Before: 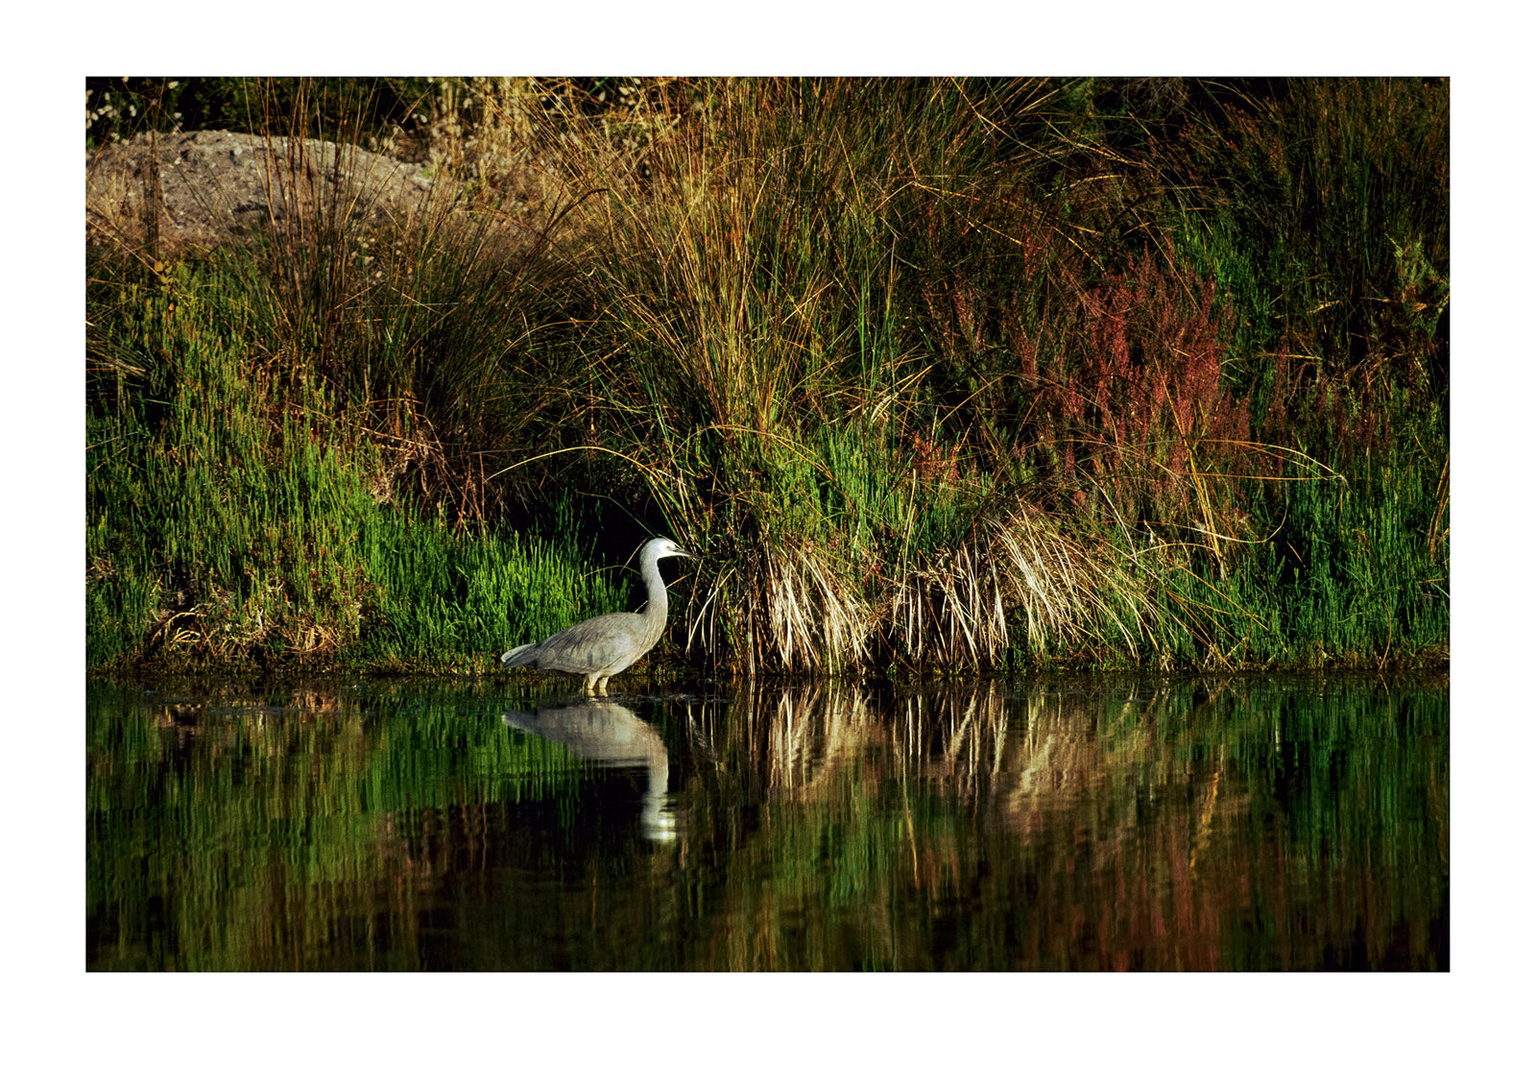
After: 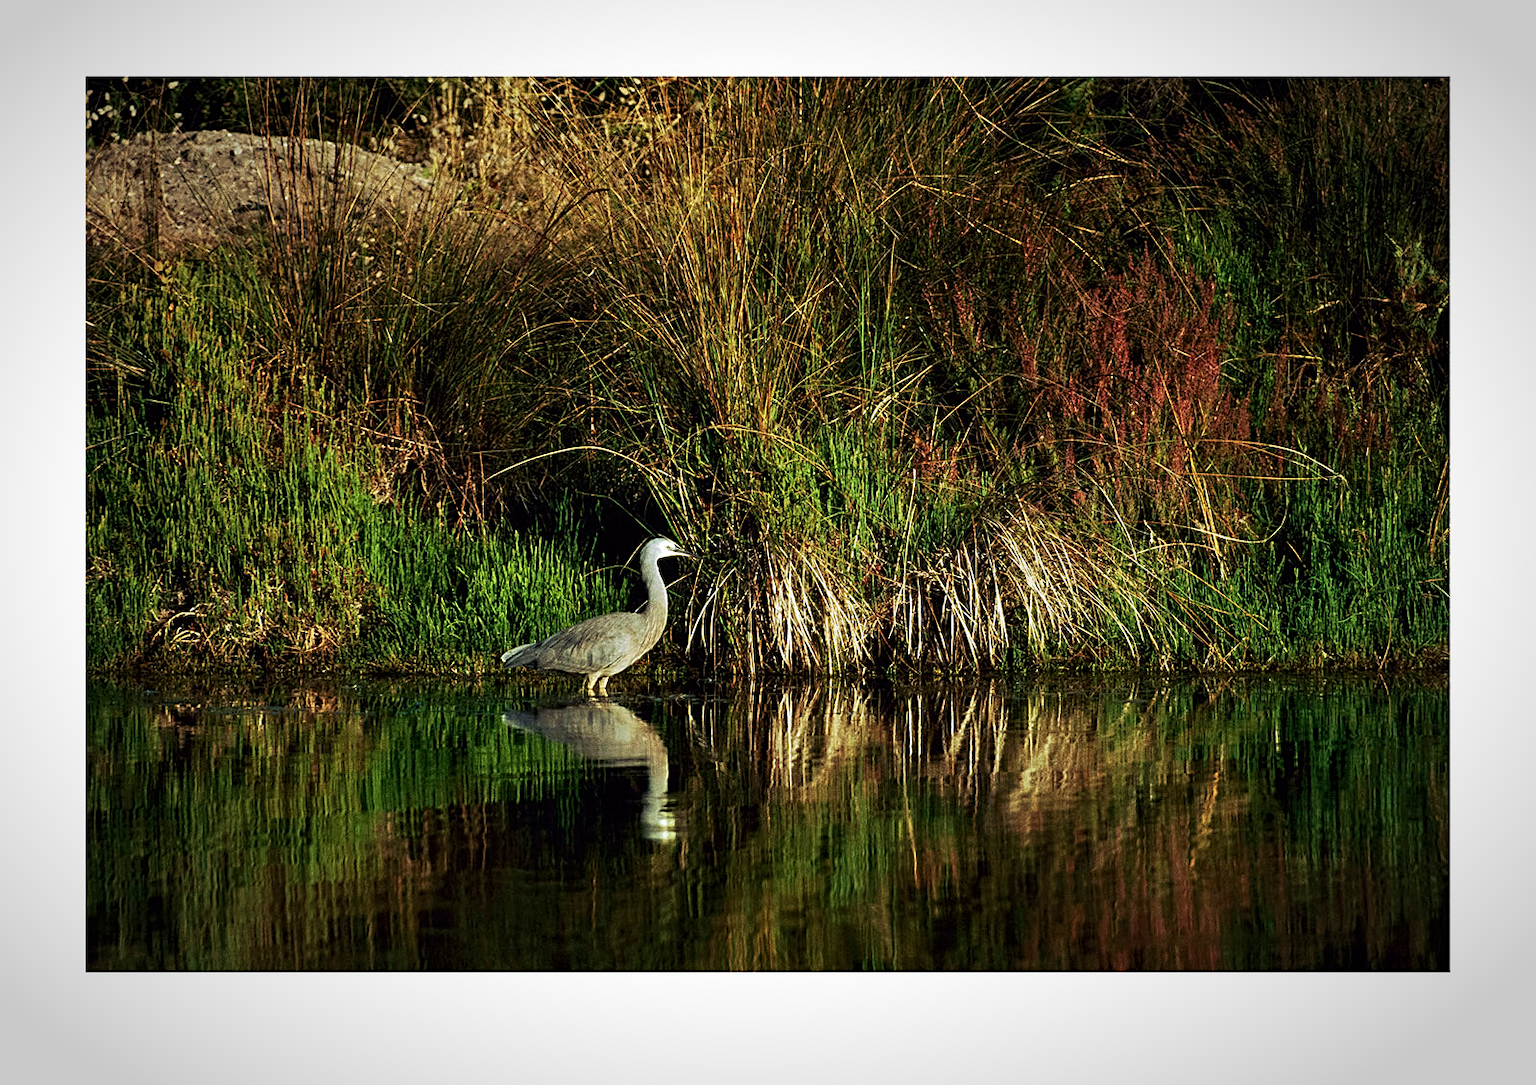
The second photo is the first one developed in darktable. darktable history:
velvia: strength 27.19%
sharpen: on, module defaults
vignetting: brightness -0.414, saturation -0.297, center (-0.032, -0.038), automatic ratio true
